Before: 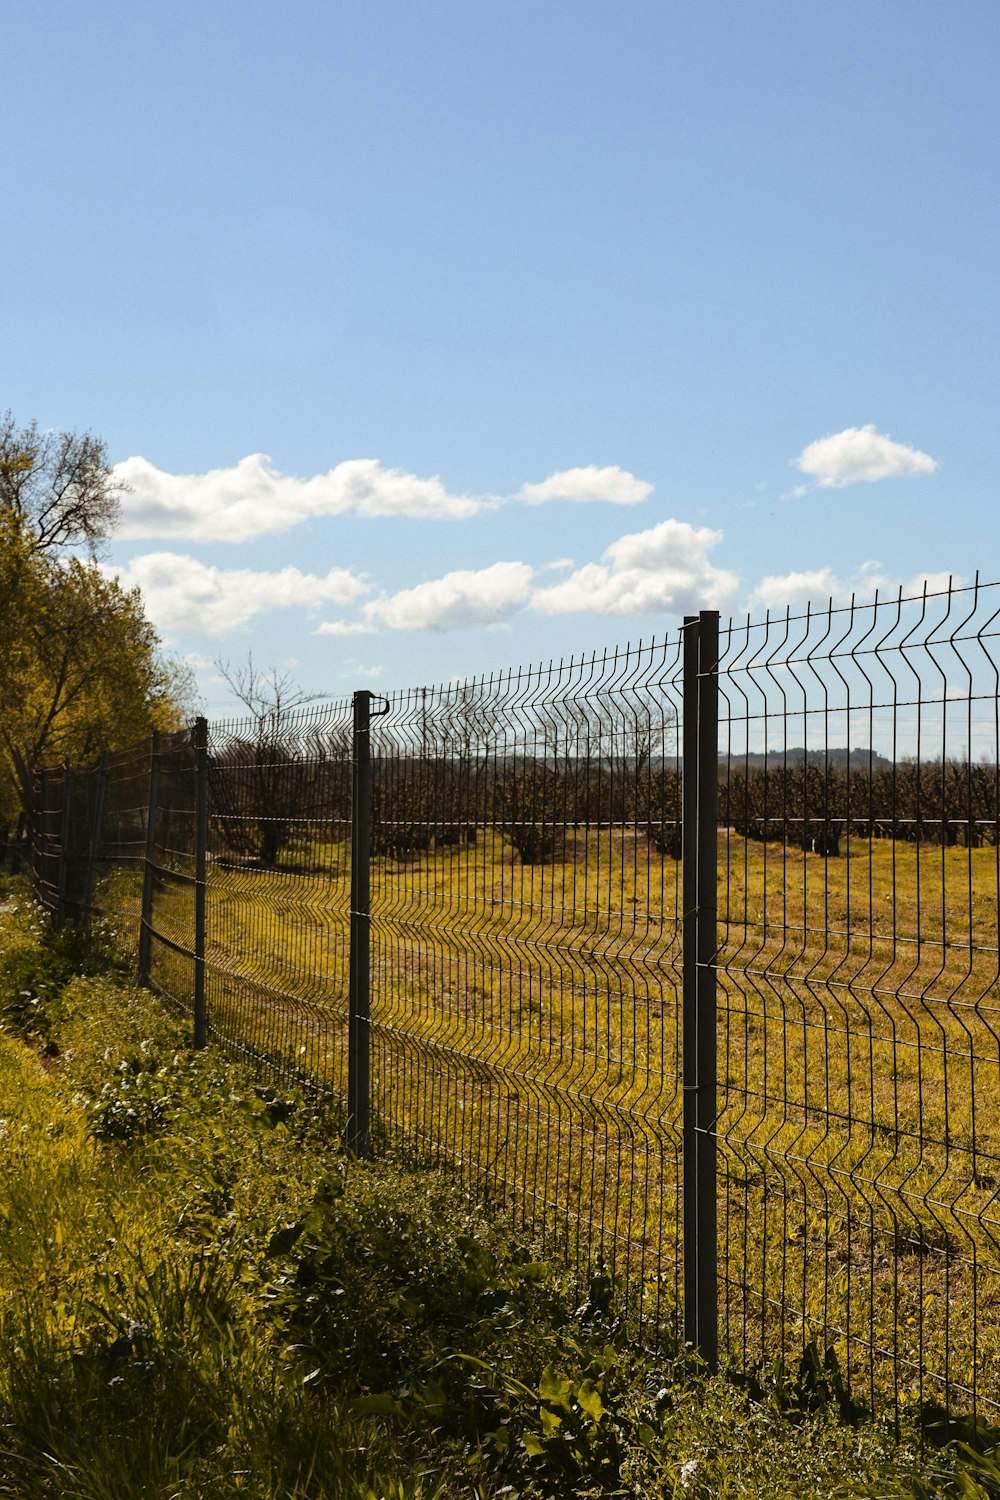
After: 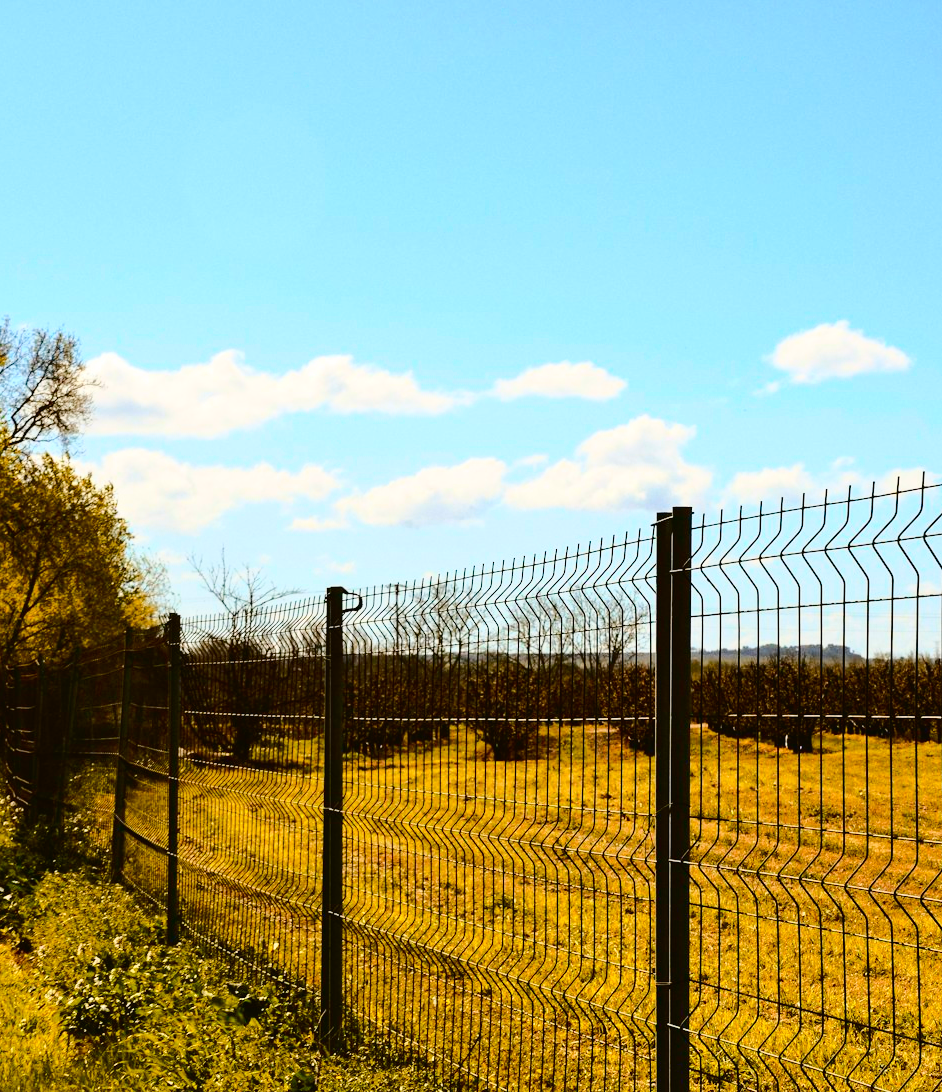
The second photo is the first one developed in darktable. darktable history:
crop: left 2.712%, top 6.981%, right 3.077%, bottom 20.162%
tone curve: curves: ch0 [(0, 0.019) (0.078, 0.058) (0.223, 0.217) (0.424, 0.553) (0.631, 0.764) (0.816, 0.932) (1, 1)]; ch1 [(0, 0) (0.262, 0.227) (0.417, 0.386) (0.469, 0.467) (0.502, 0.503) (0.544, 0.548) (0.57, 0.579) (0.608, 0.62) (0.65, 0.68) (0.994, 0.987)]; ch2 [(0, 0) (0.262, 0.188) (0.5, 0.504) (0.553, 0.592) (0.599, 0.653) (1, 1)], color space Lab, independent channels, preserve colors none
color balance rgb: perceptual saturation grading › global saturation 20%, perceptual saturation grading › highlights -24.922%, perceptual saturation grading › shadows 25.264%, global vibrance 15.065%
